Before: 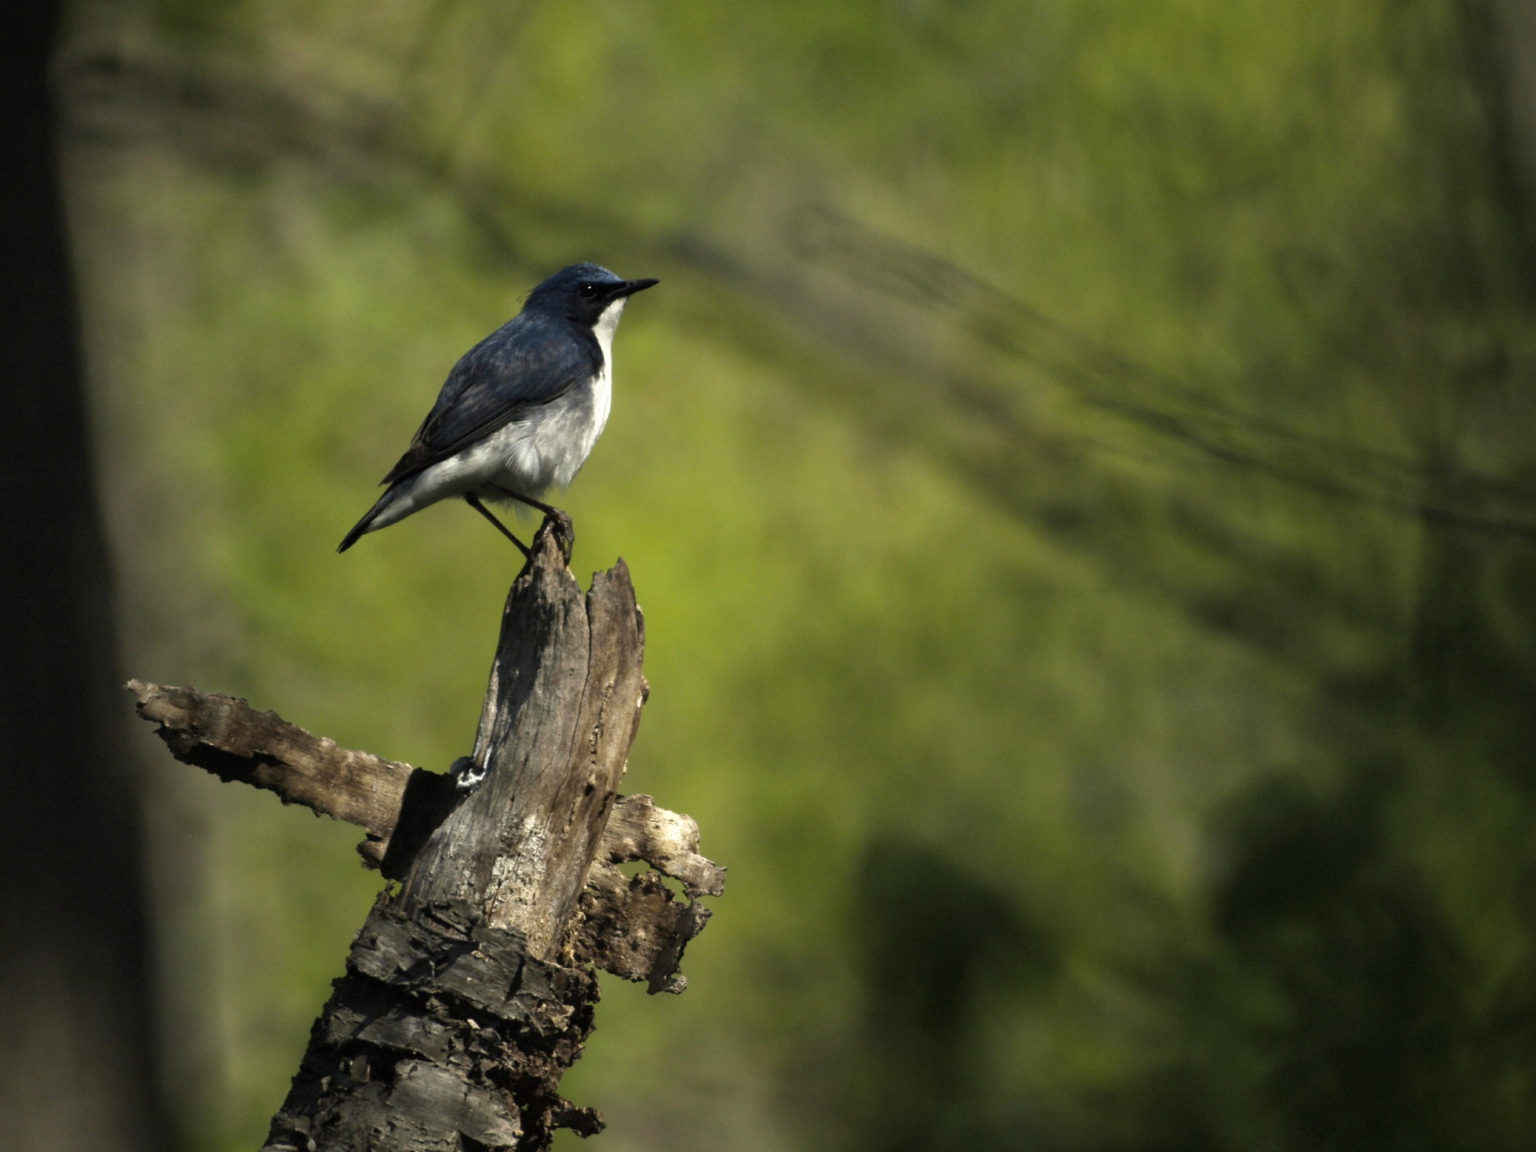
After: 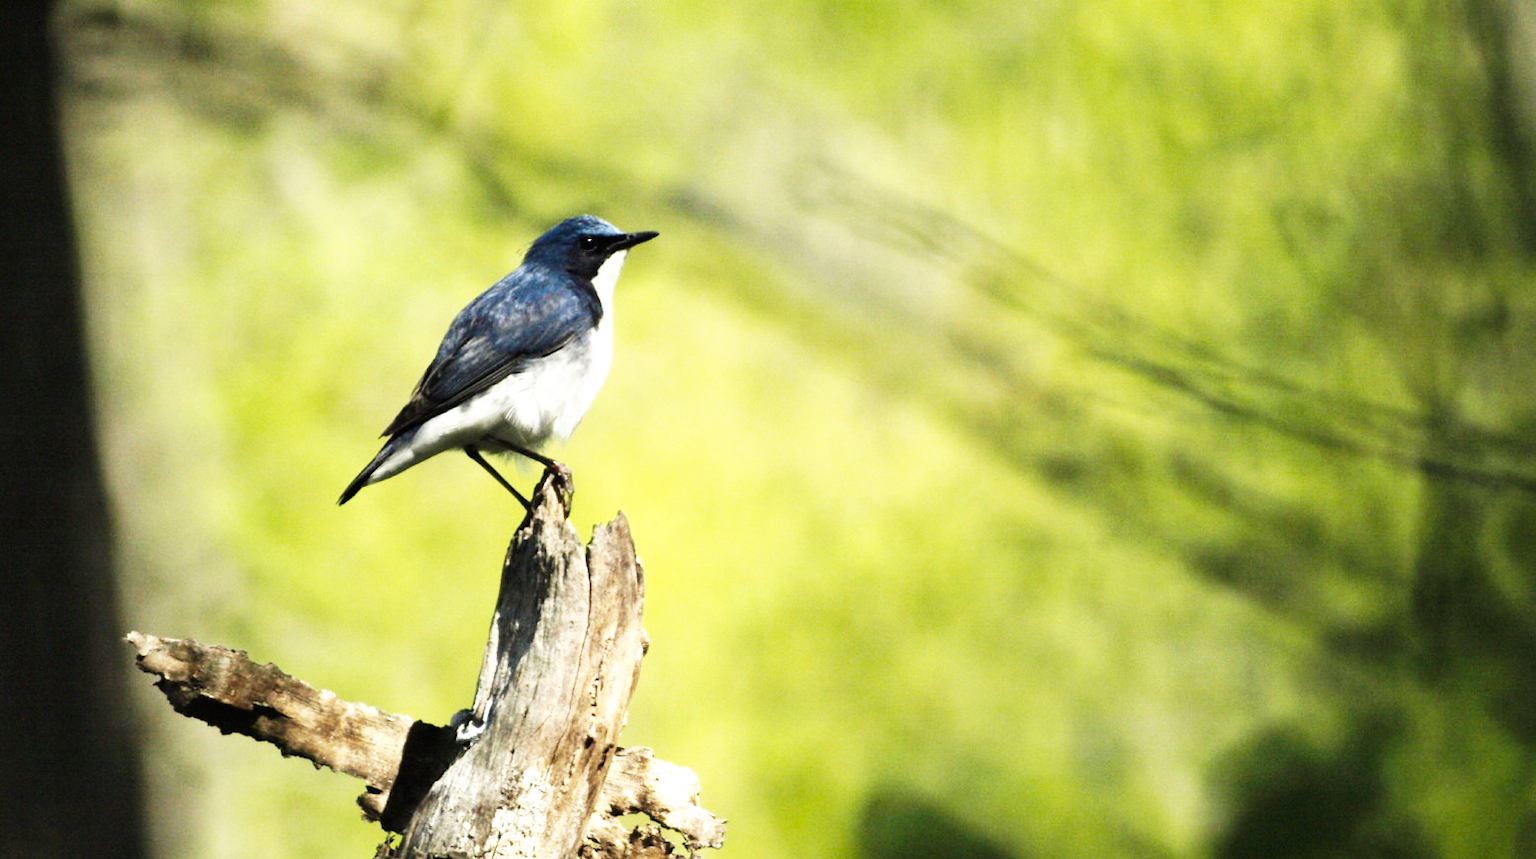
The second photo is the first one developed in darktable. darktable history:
crop: top 4.18%, bottom 21.2%
exposure: black level correction 0, exposure 0.95 EV, compensate highlight preservation false
base curve: curves: ch0 [(0, 0) (0.007, 0.004) (0.027, 0.03) (0.046, 0.07) (0.207, 0.54) (0.442, 0.872) (0.673, 0.972) (1, 1)], preserve colors none
